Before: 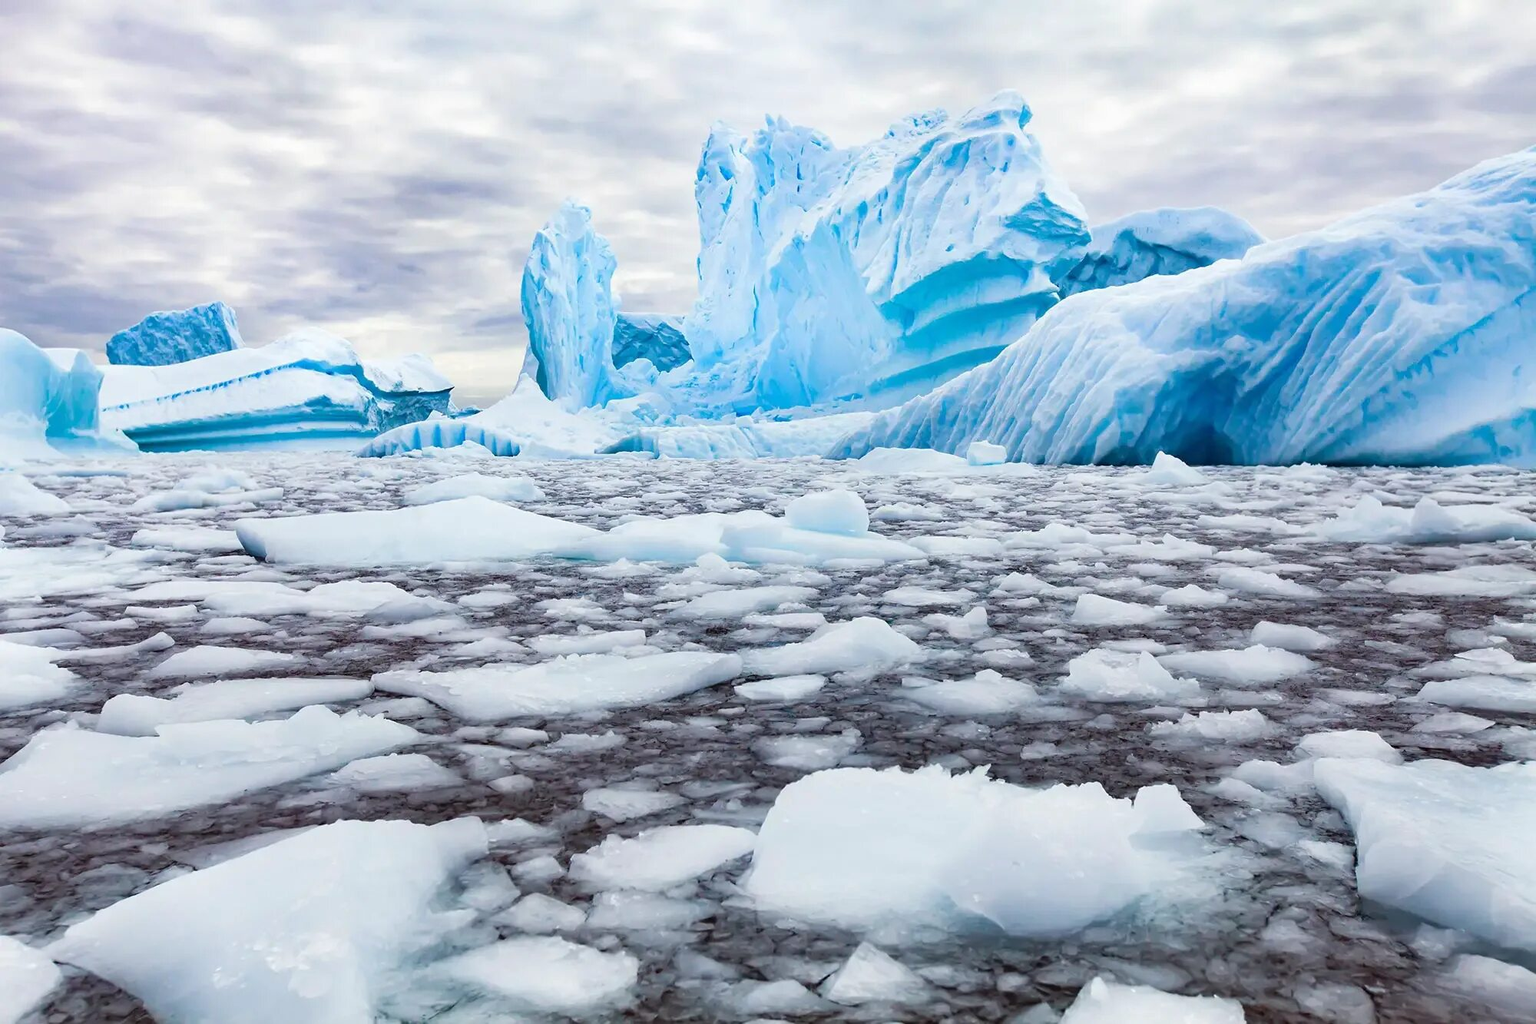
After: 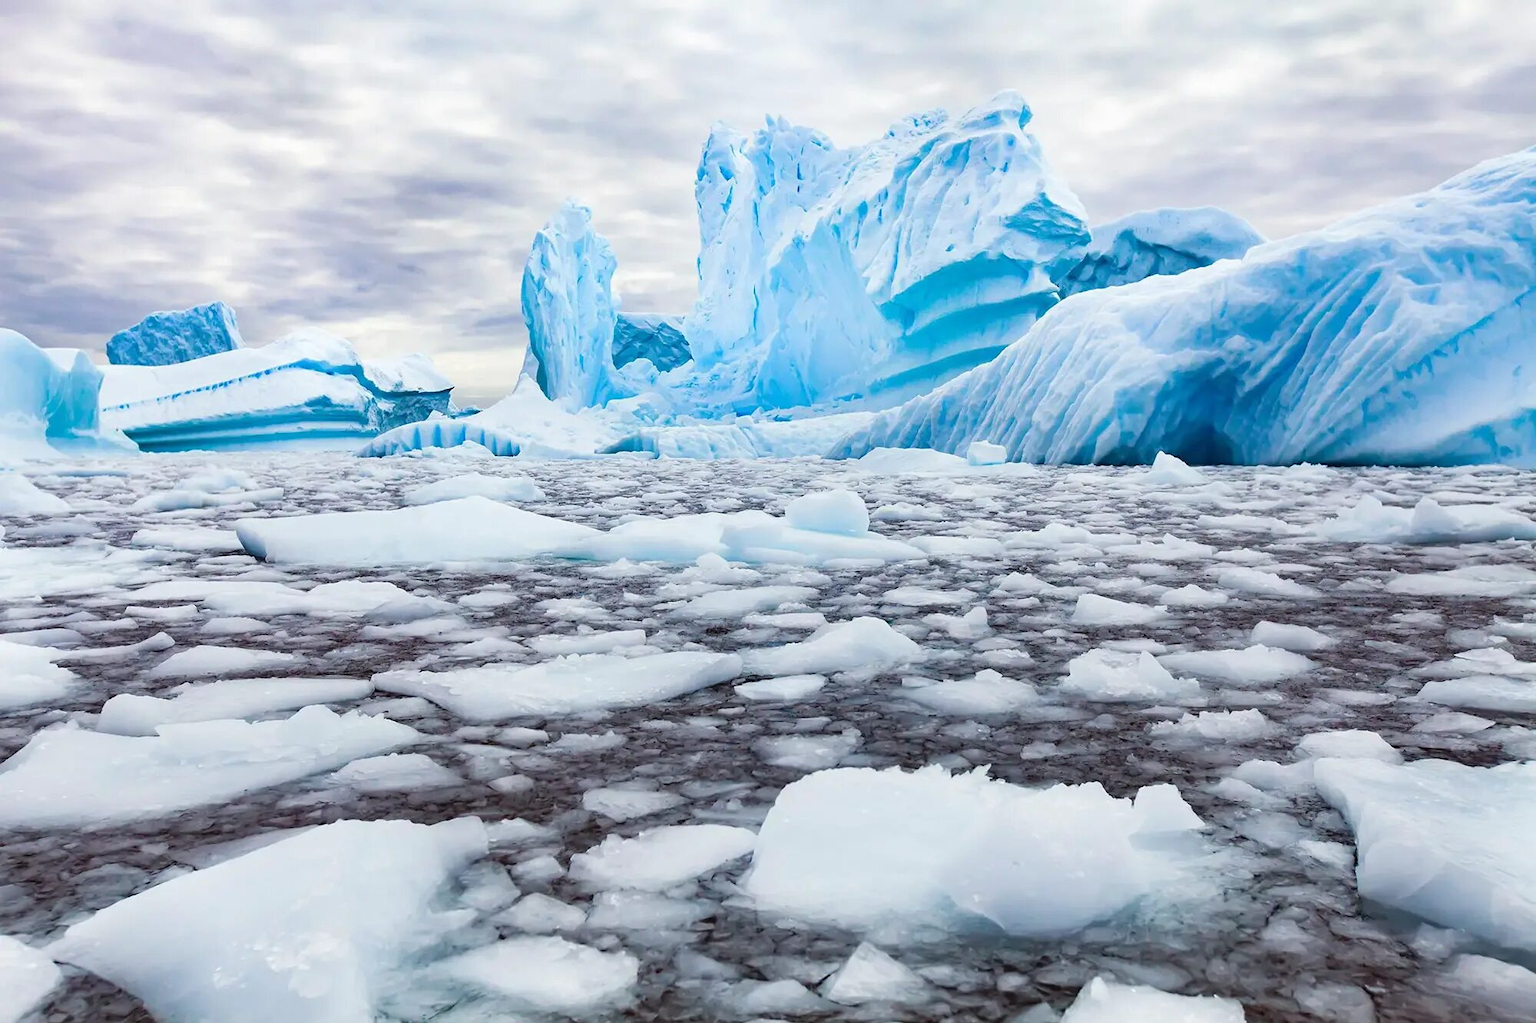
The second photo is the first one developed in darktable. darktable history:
exposure "auto exposure": compensate highlight preservation false
